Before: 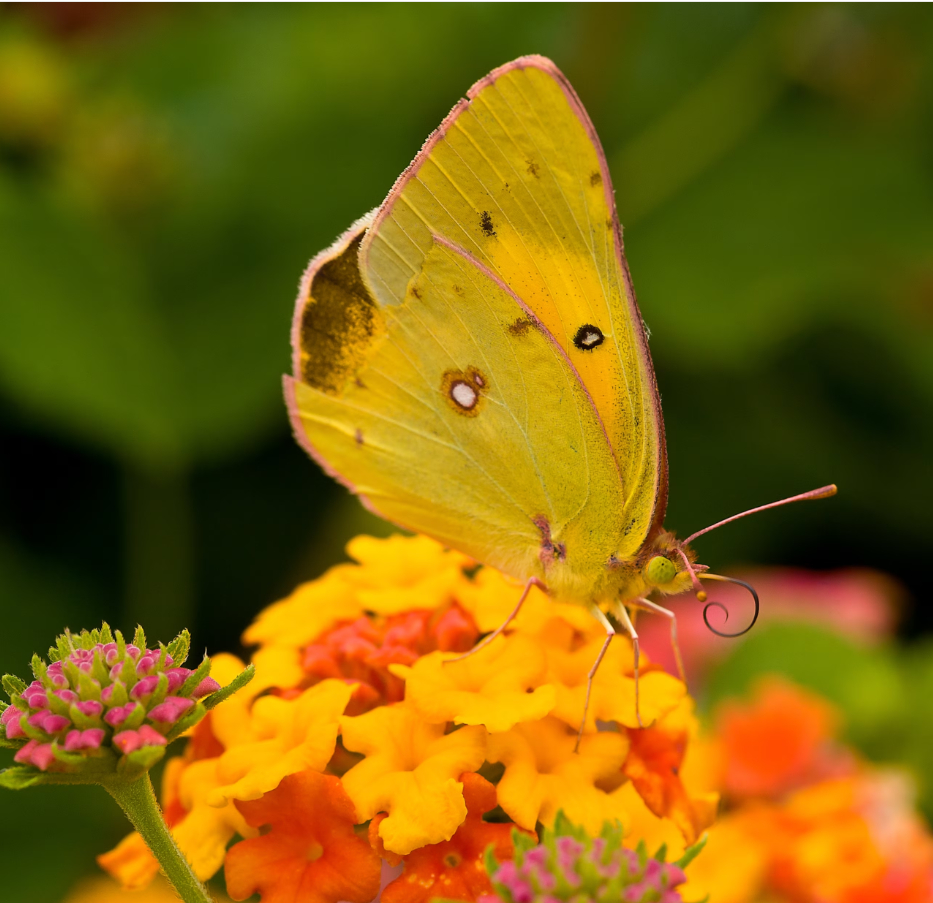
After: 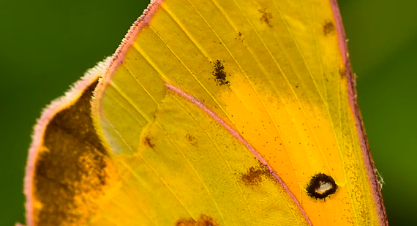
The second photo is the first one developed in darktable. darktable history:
color zones: curves: ch0 [(0.224, 0.526) (0.75, 0.5)]; ch1 [(0.055, 0.526) (0.224, 0.761) (0.377, 0.526) (0.75, 0.5)]
crop: left 28.64%, top 16.832%, right 26.637%, bottom 58.055%
